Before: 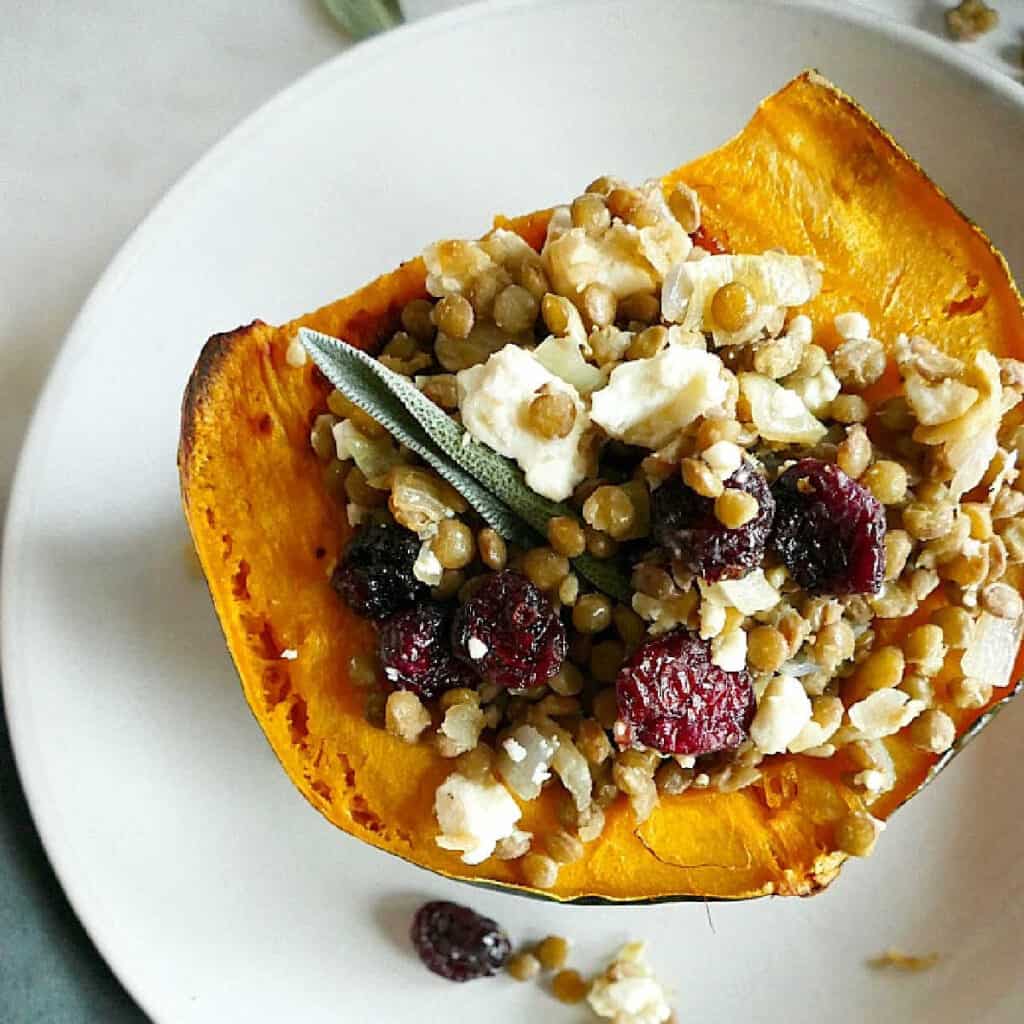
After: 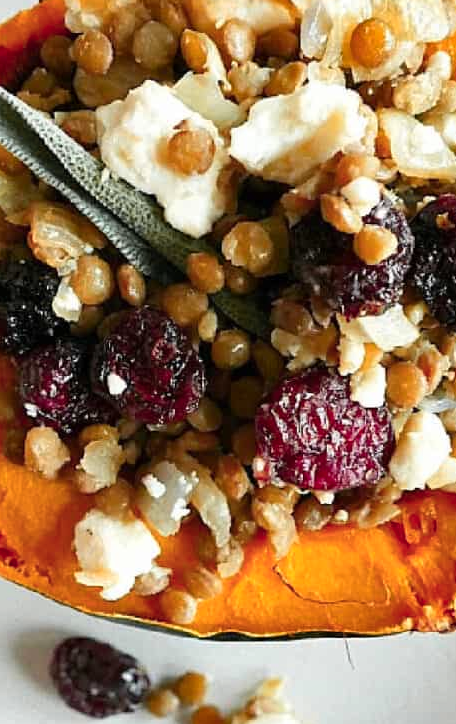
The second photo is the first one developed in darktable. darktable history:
crop: left 35.284%, top 25.822%, right 20.112%, bottom 3.382%
shadows and highlights: shadows 31.74, highlights -32.38, soften with gaussian
color zones: curves: ch1 [(0.263, 0.53) (0.376, 0.287) (0.487, 0.512) (0.748, 0.547) (1, 0.513)]; ch2 [(0.262, 0.45) (0.751, 0.477)]
